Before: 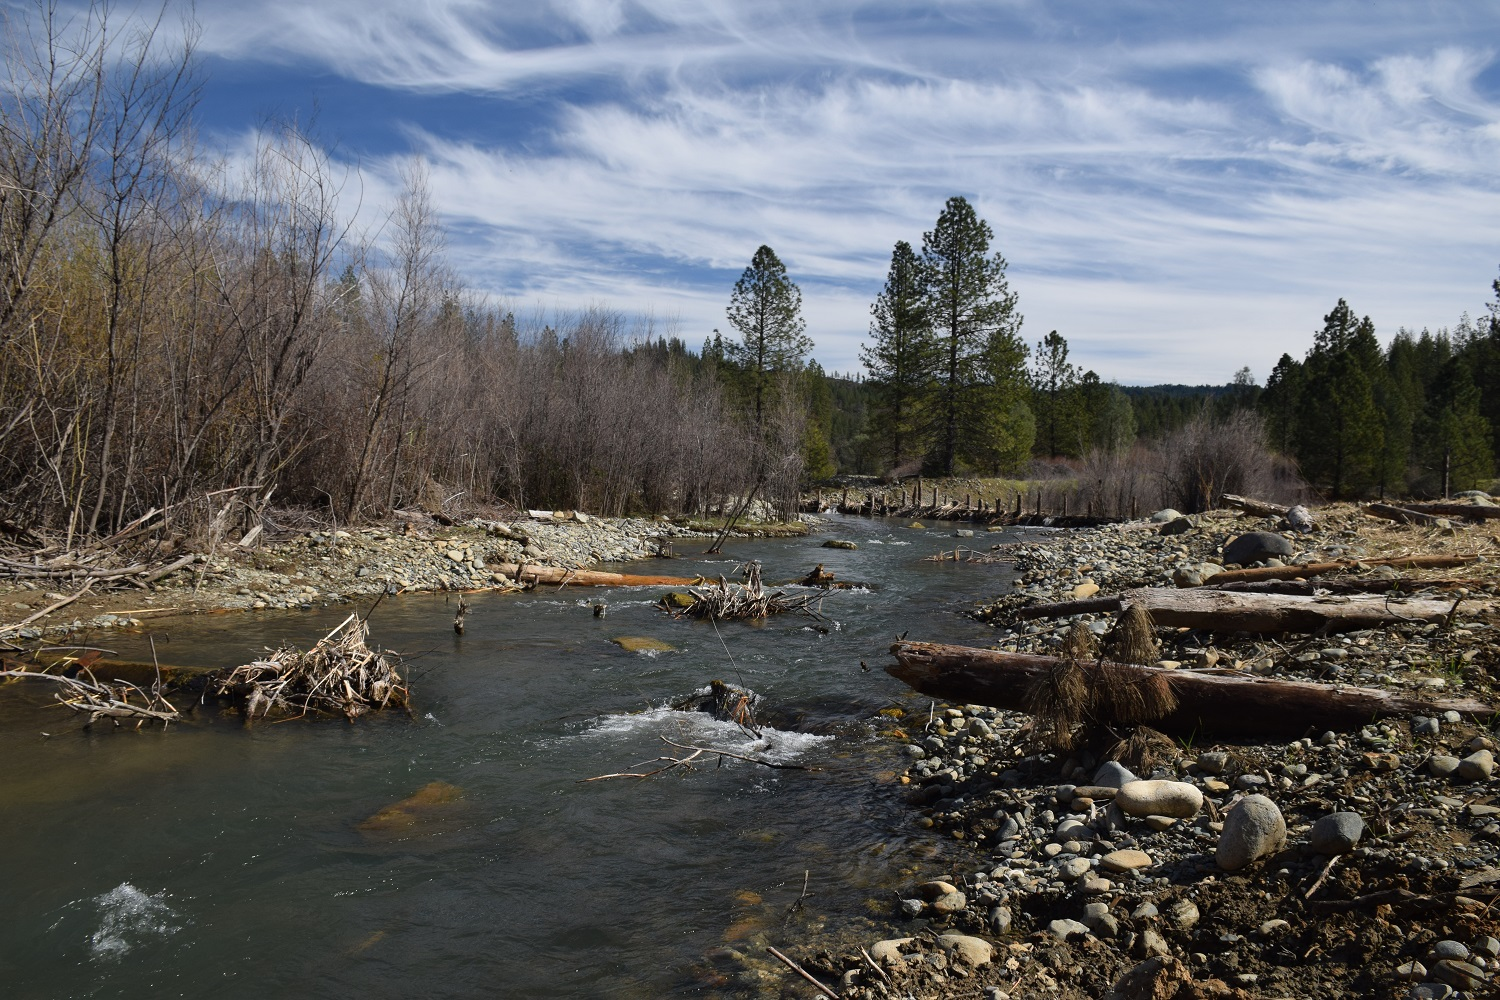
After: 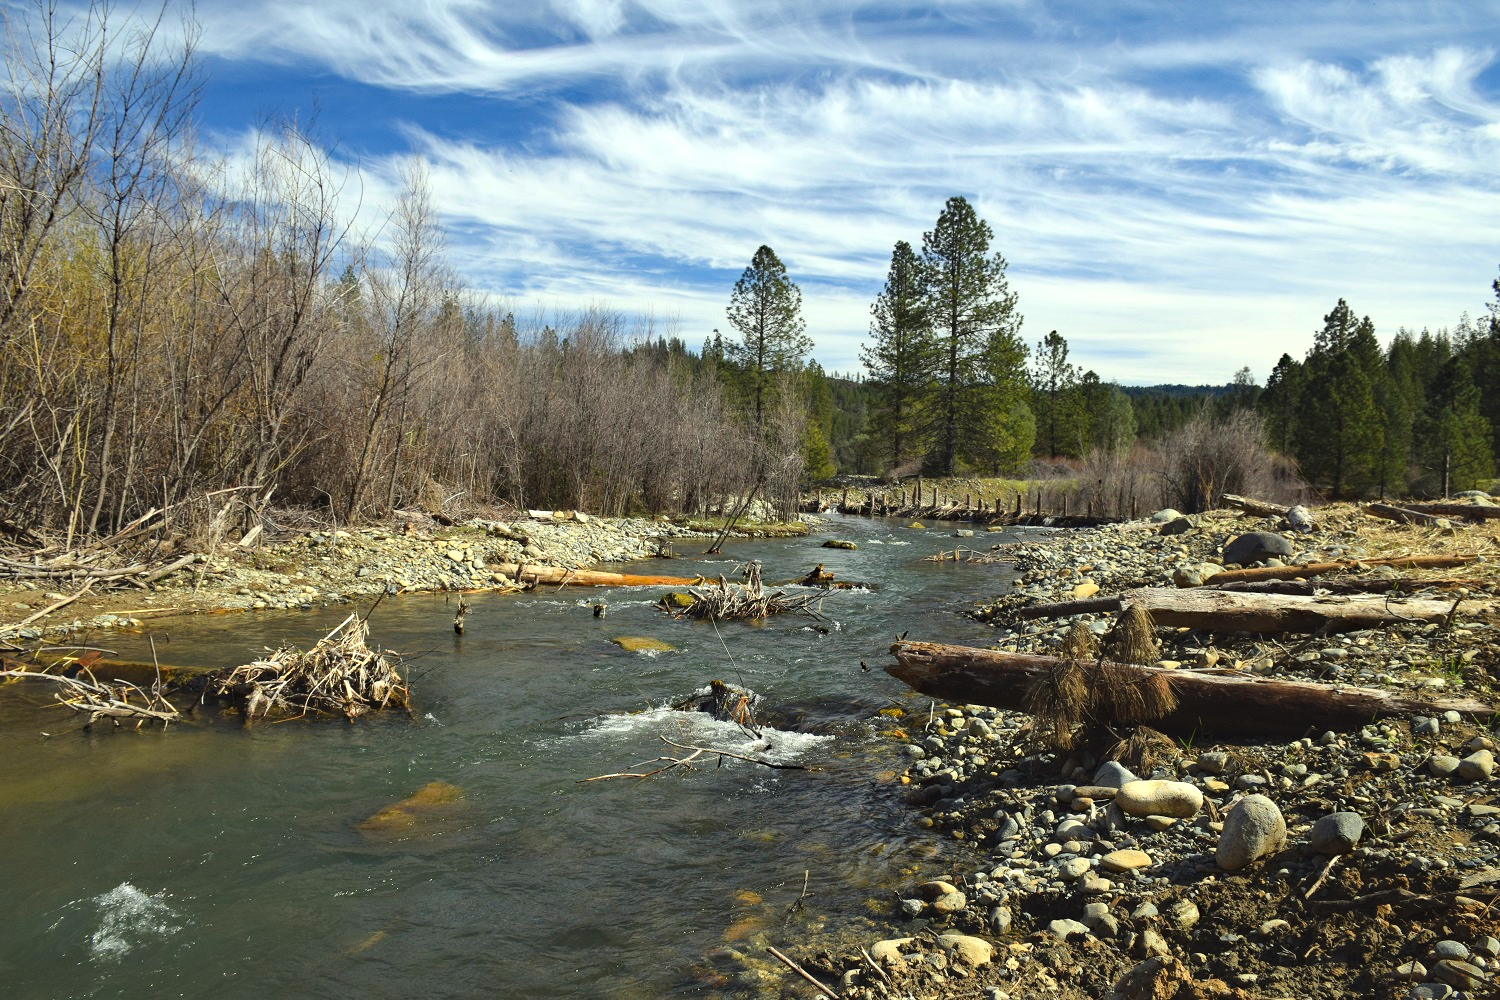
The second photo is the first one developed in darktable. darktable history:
contrast brightness saturation: contrast 0.07, brightness 0.08, saturation 0.18
rotate and perspective: automatic cropping off
exposure: black level correction -0.002, exposure 0.54 EV, compensate highlight preservation false
haze removal: compatibility mode true, adaptive false
local contrast: highlights 100%, shadows 100%, detail 120%, midtone range 0.2
color correction: highlights a* -5.94, highlights b* 11.19
shadows and highlights: radius 337.17, shadows 29.01, soften with gaussian
base curve: curves: ch0 [(0, 0) (0.283, 0.295) (1, 1)], preserve colors none
